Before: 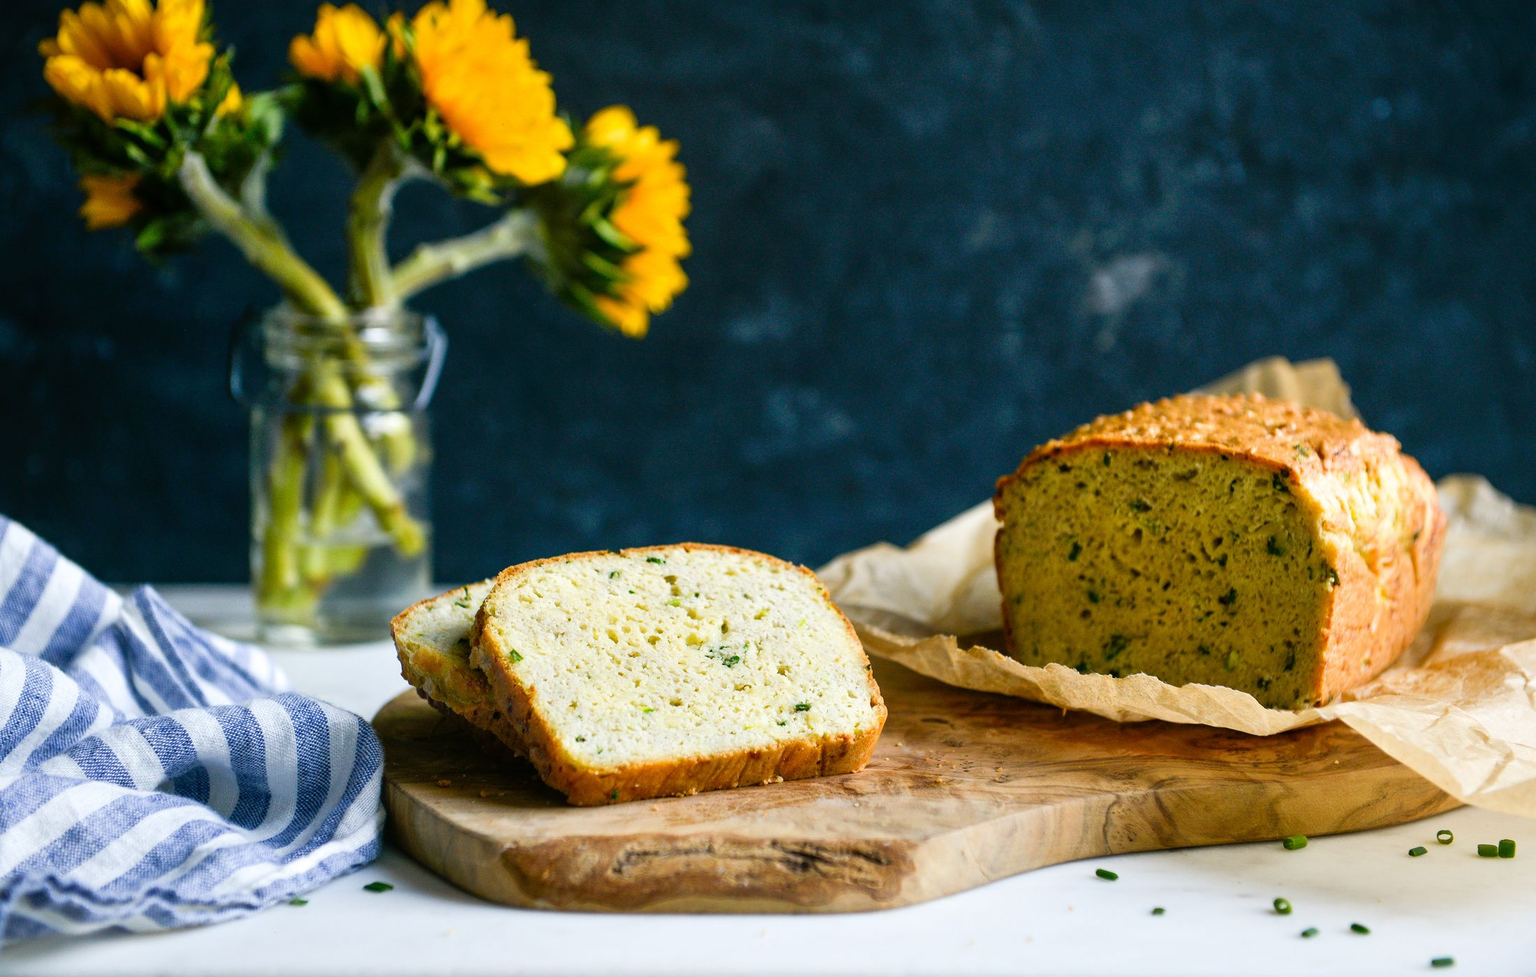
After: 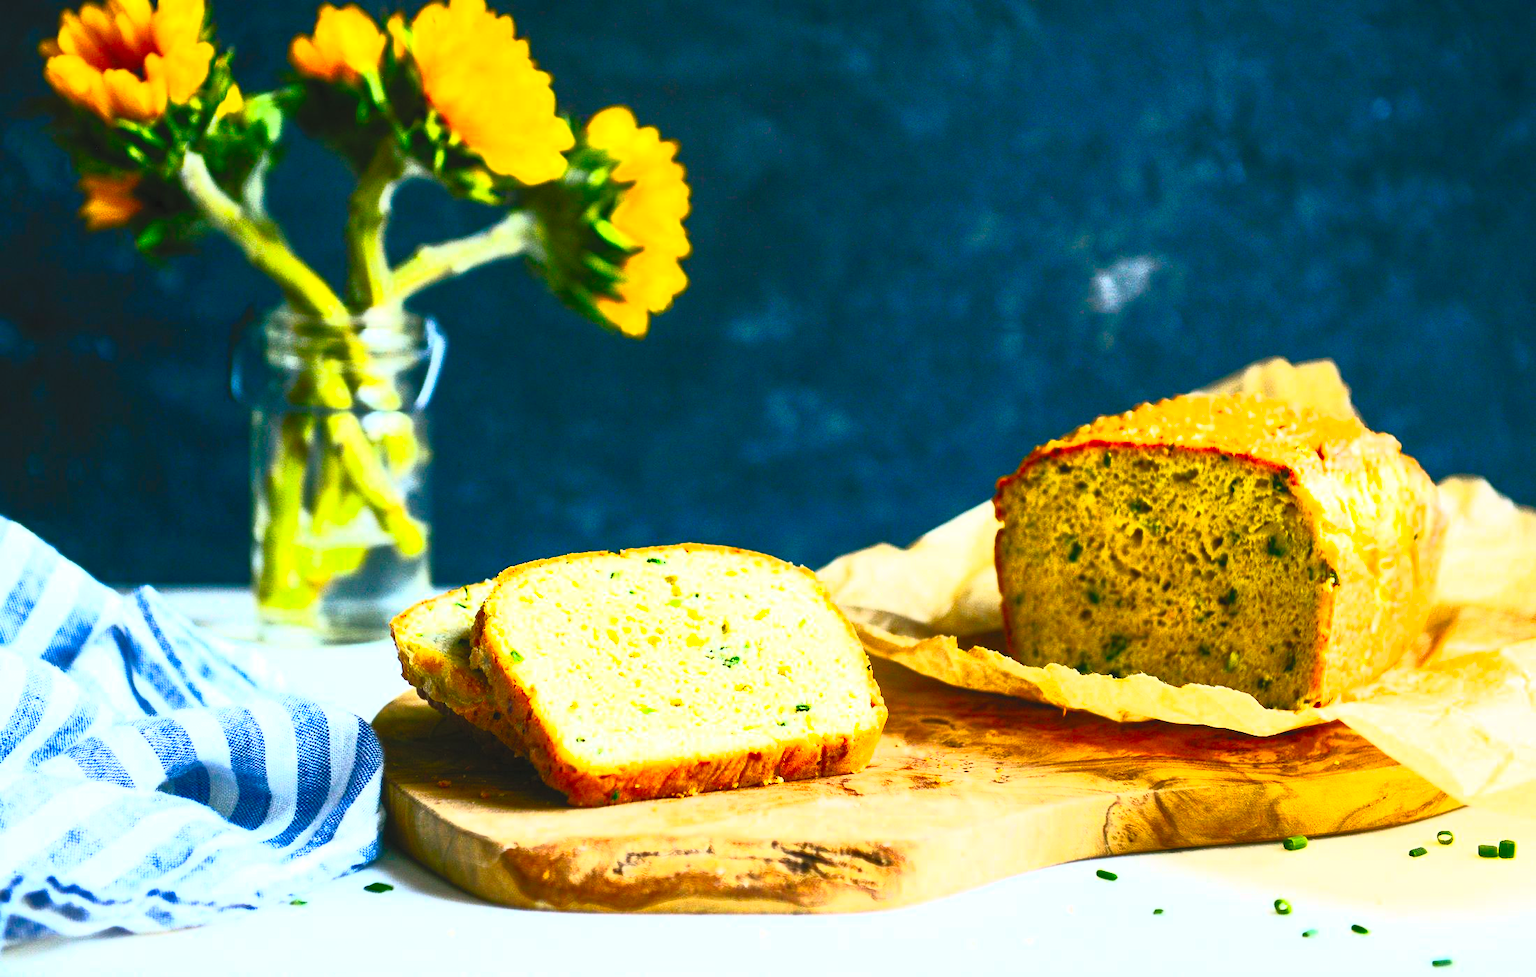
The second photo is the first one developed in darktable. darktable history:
contrast brightness saturation: contrast 0.987, brightness 0.987, saturation 0.997
